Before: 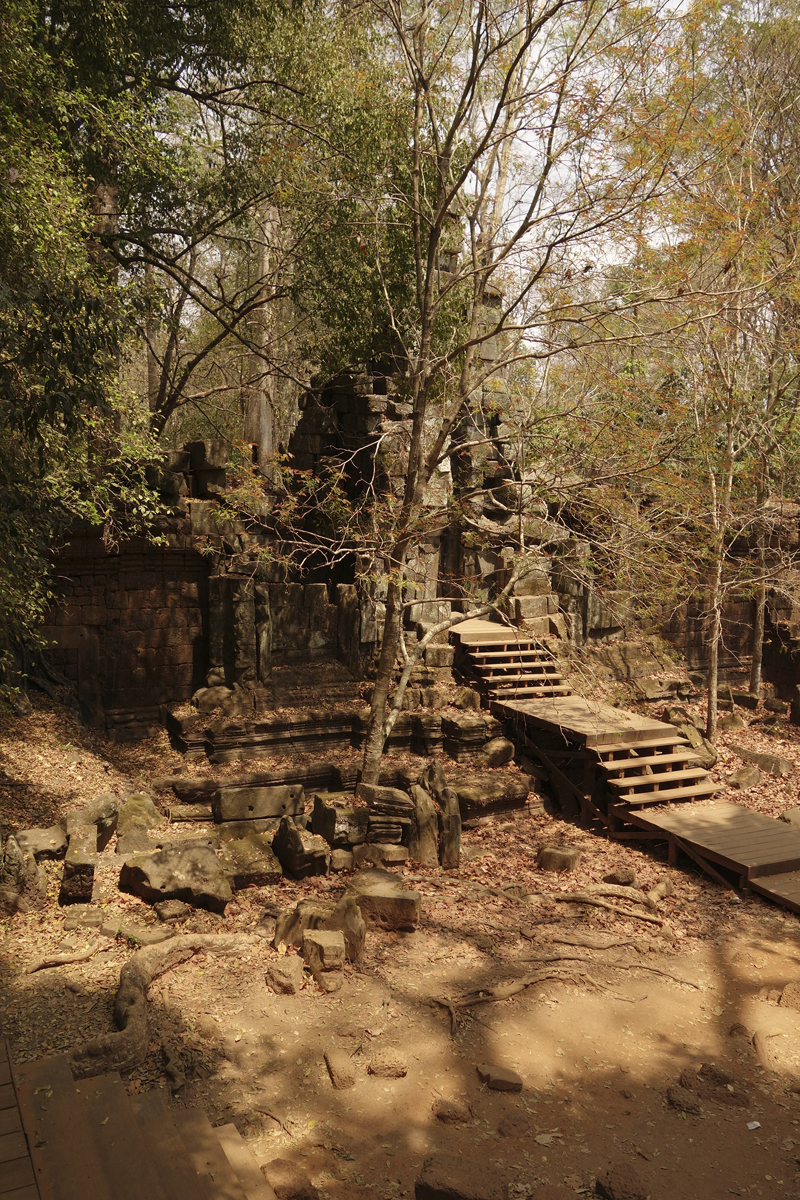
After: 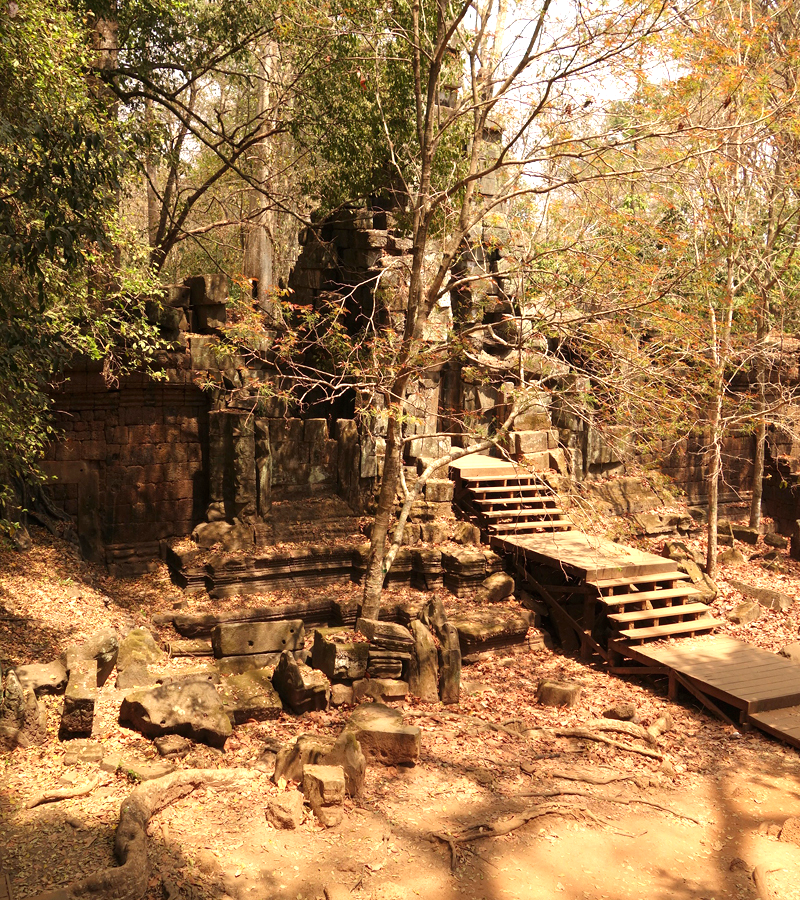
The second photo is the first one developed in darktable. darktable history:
exposure: black level correction 0, exposure 0.9 EV, compensate highlight preservation false
crop: top 13.819%, bottom 11.169%
